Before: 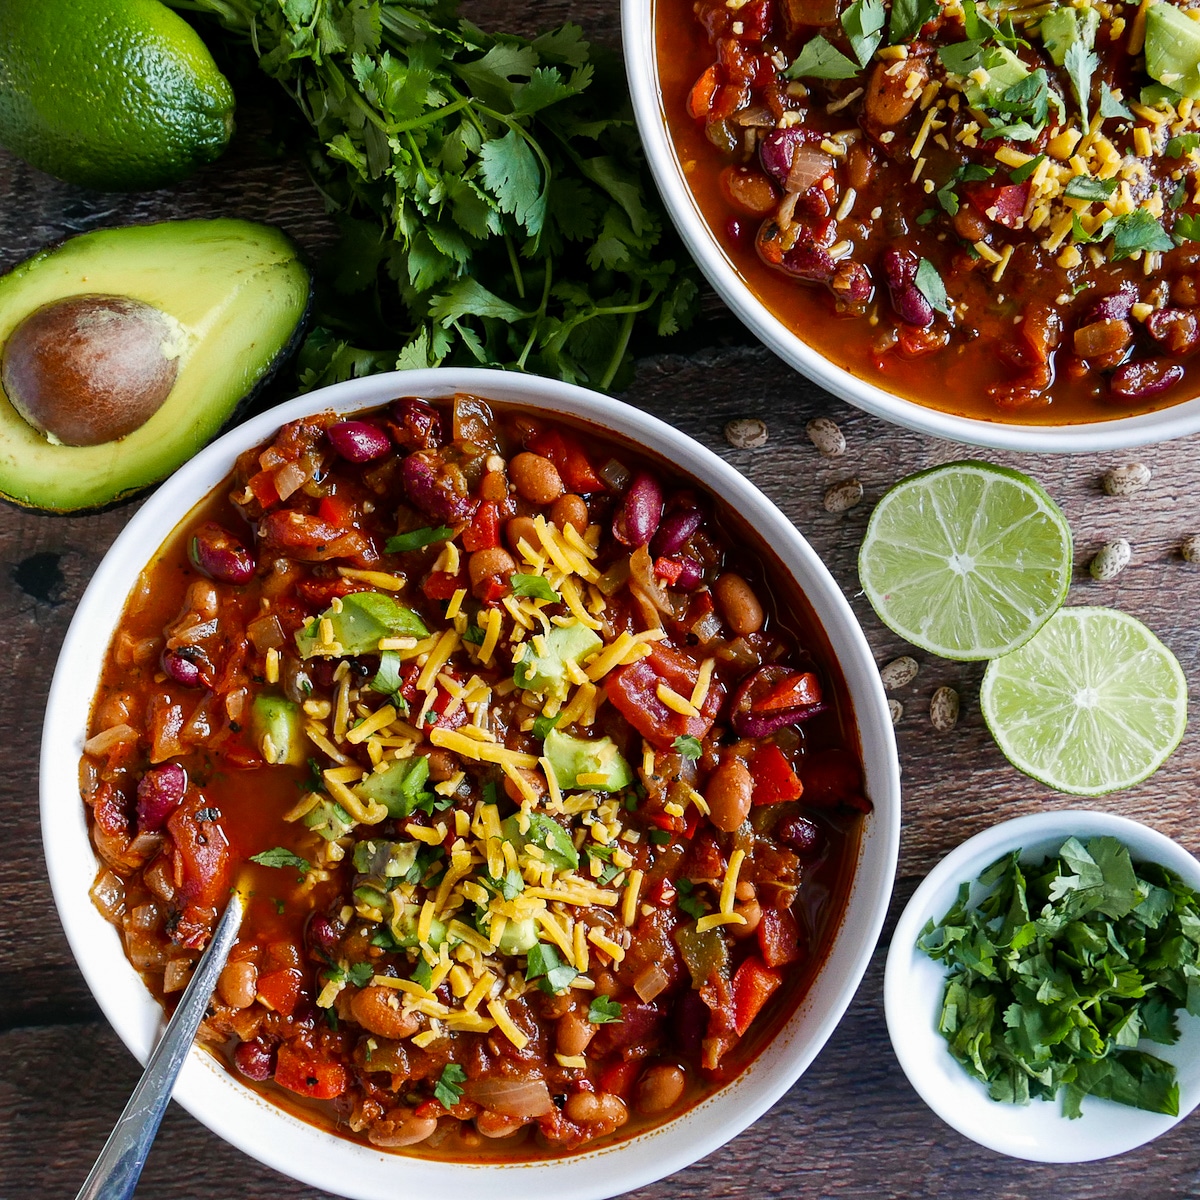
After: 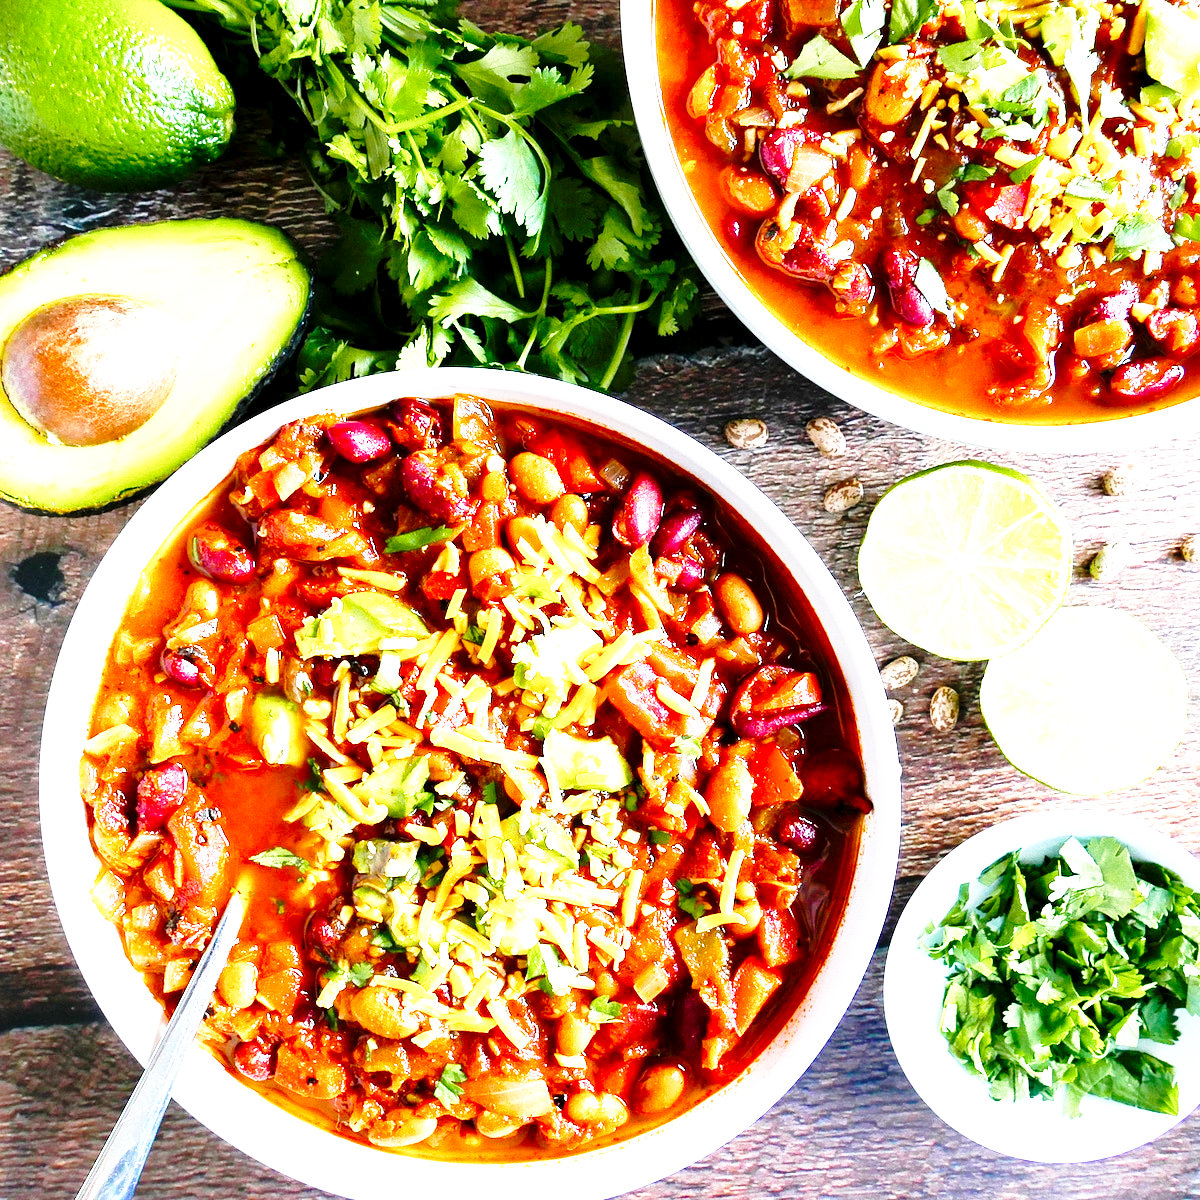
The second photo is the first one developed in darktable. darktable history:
exposure: black level correction 0.001, exposure 1.729 EV, compensate highlight preservation false
base curve: curves: ch0 [(0, 0) (0.028, 0.03) (0.105, 0.232) (0.387, 0.748) (0.754, 0.968) (1, 1)], preserve colors none
